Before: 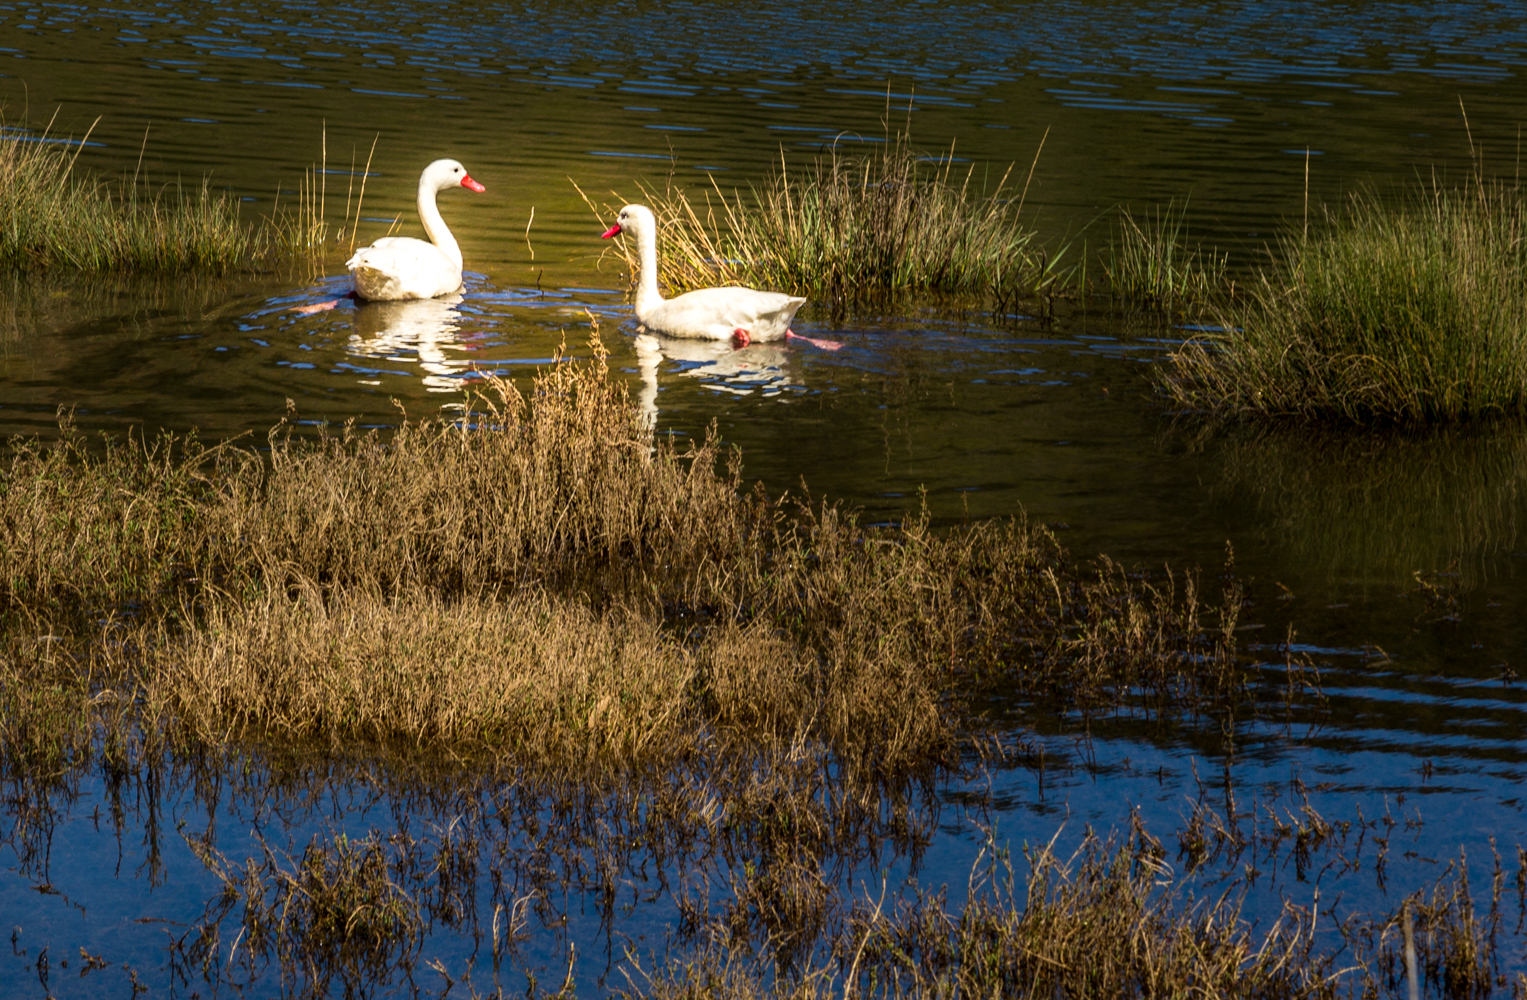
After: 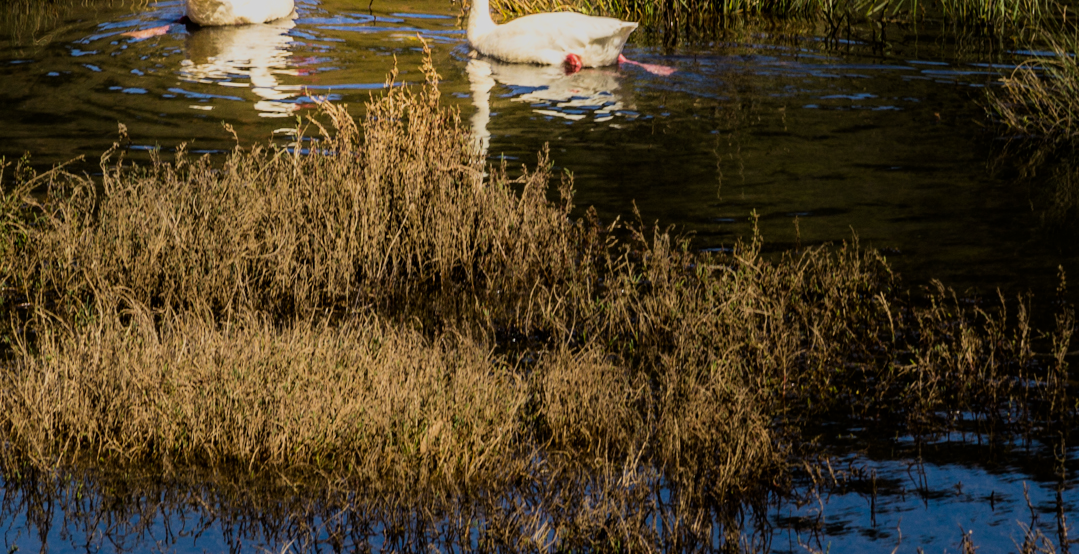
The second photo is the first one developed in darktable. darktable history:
filmic rgb: black relative exposure -7.65 EV, white relative exposure 4.56 EV, hardness 3.61, color science v6 (2022)
crop: left 11.057%, top 27.533%, right 18.265%, bottom 16.97%
exposure: compensate exposure bias true, compensate highlight preservation false
